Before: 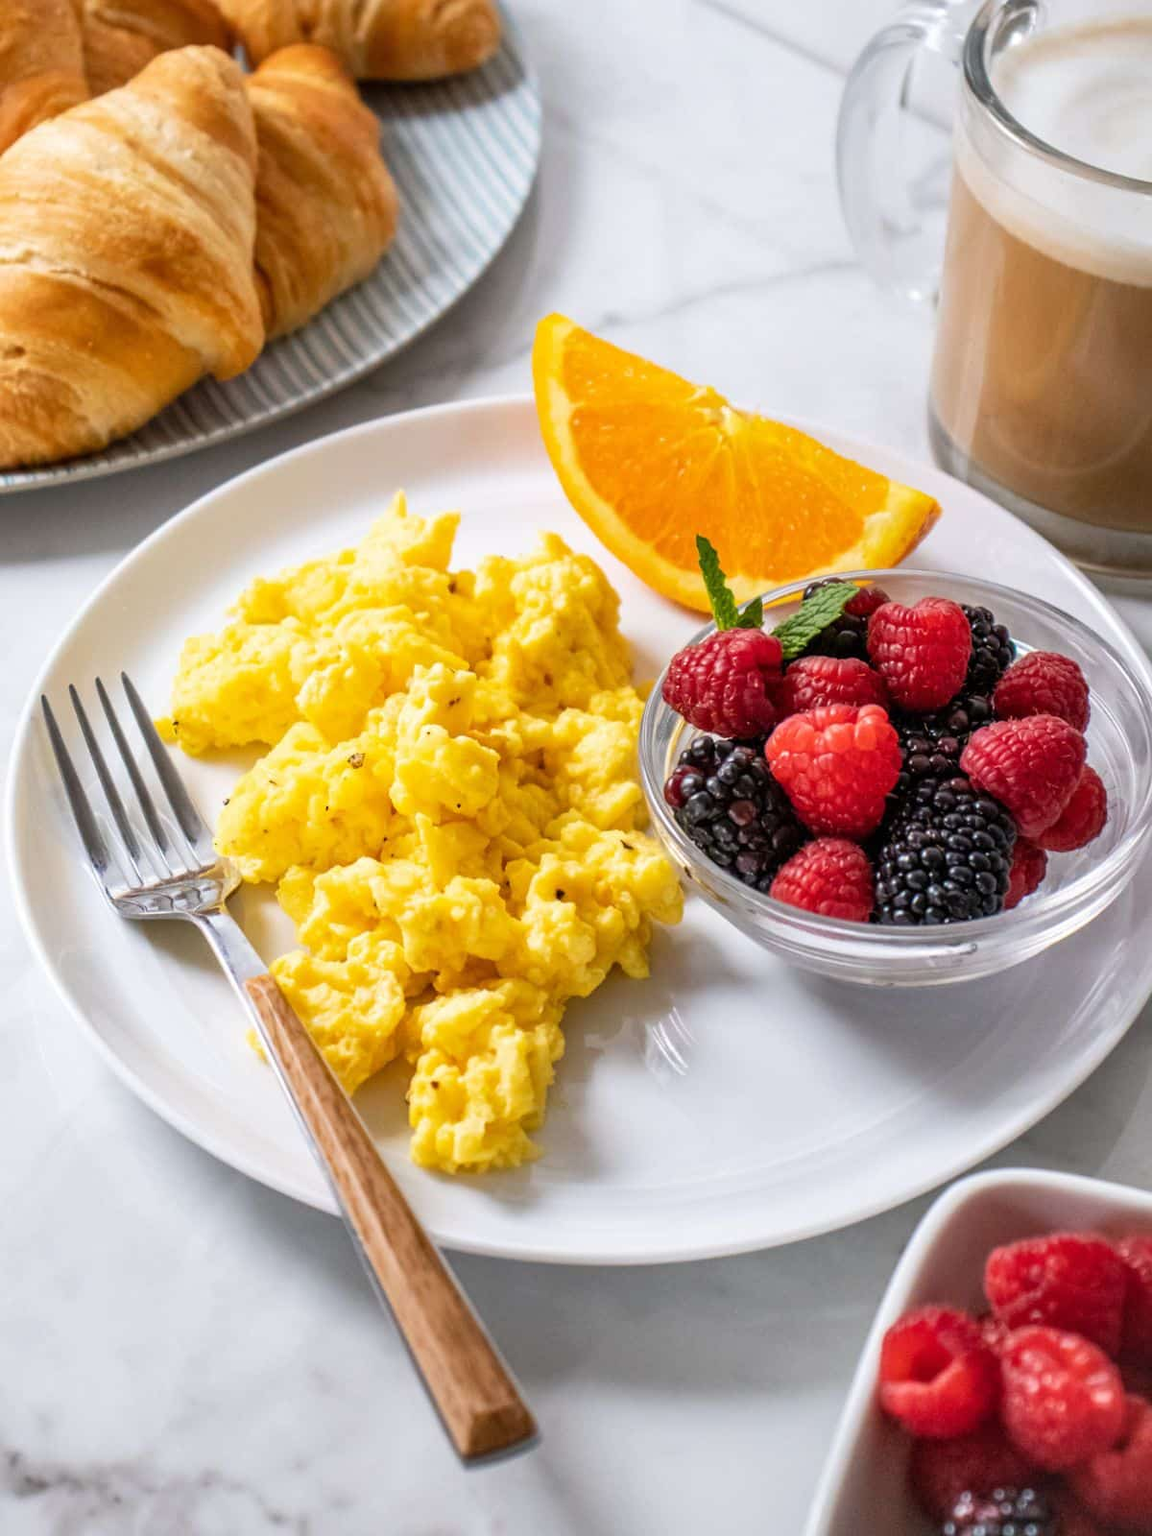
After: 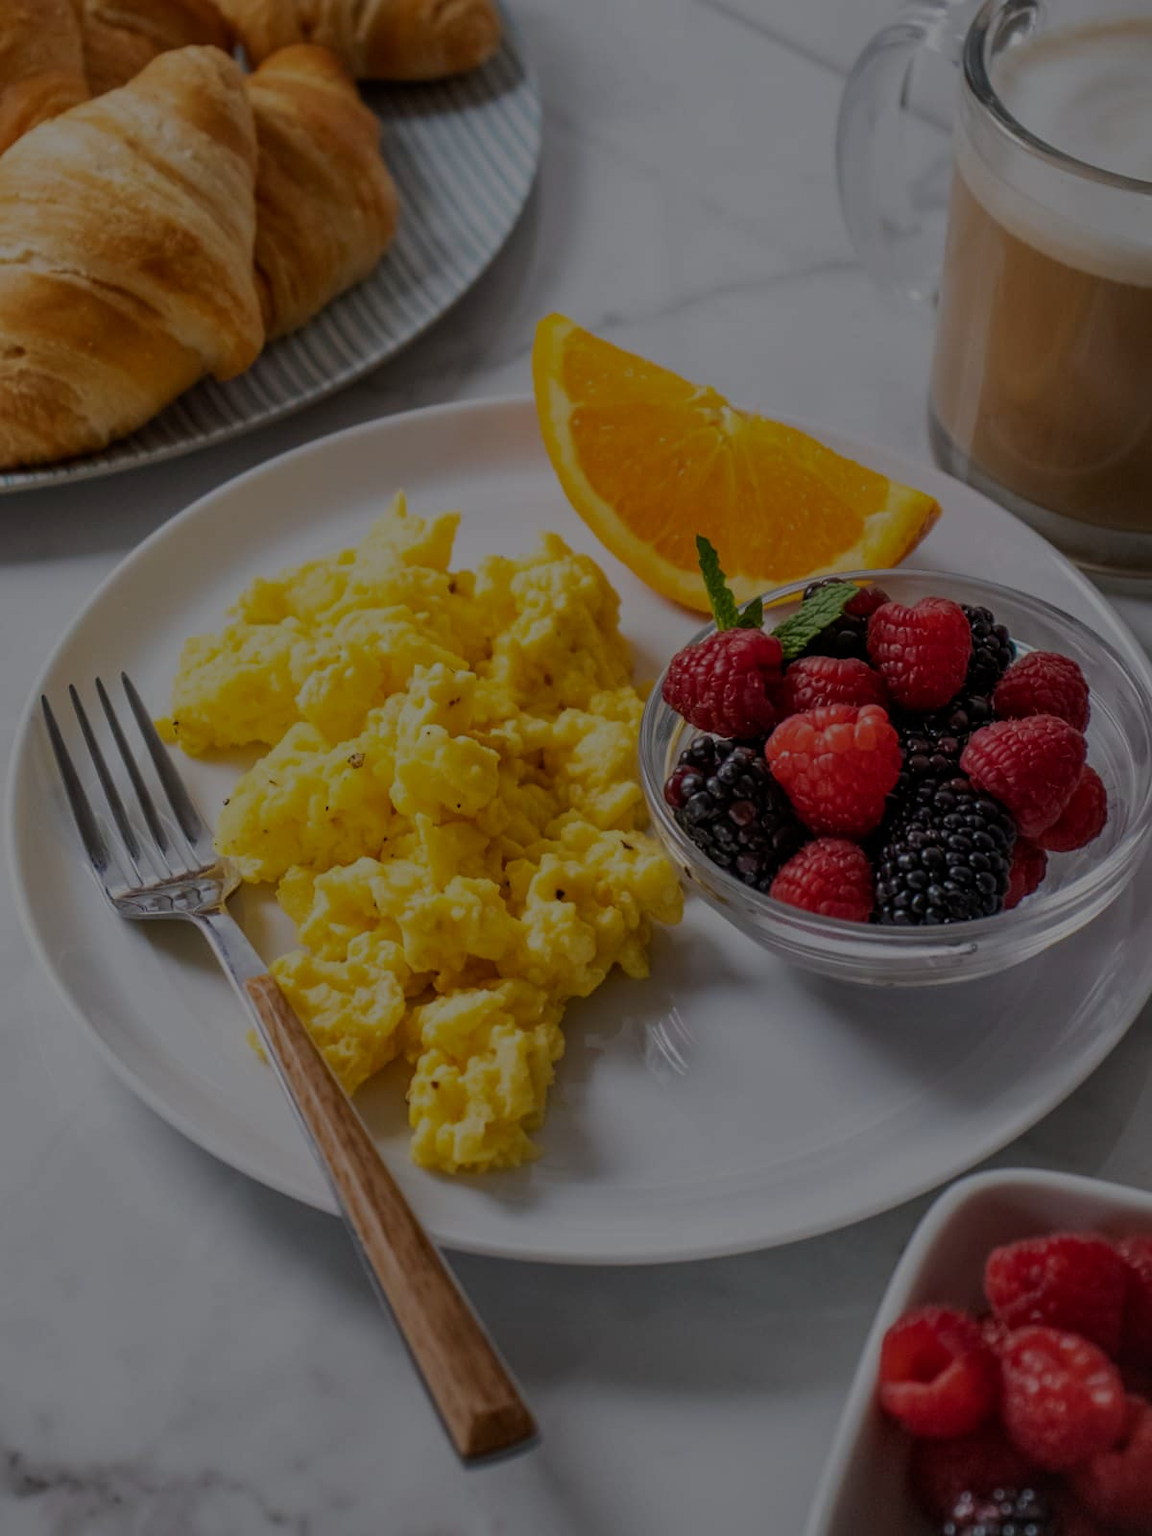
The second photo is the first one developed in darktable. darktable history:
exposure: exposure -1.951 EV, compensate highlight preservation false
